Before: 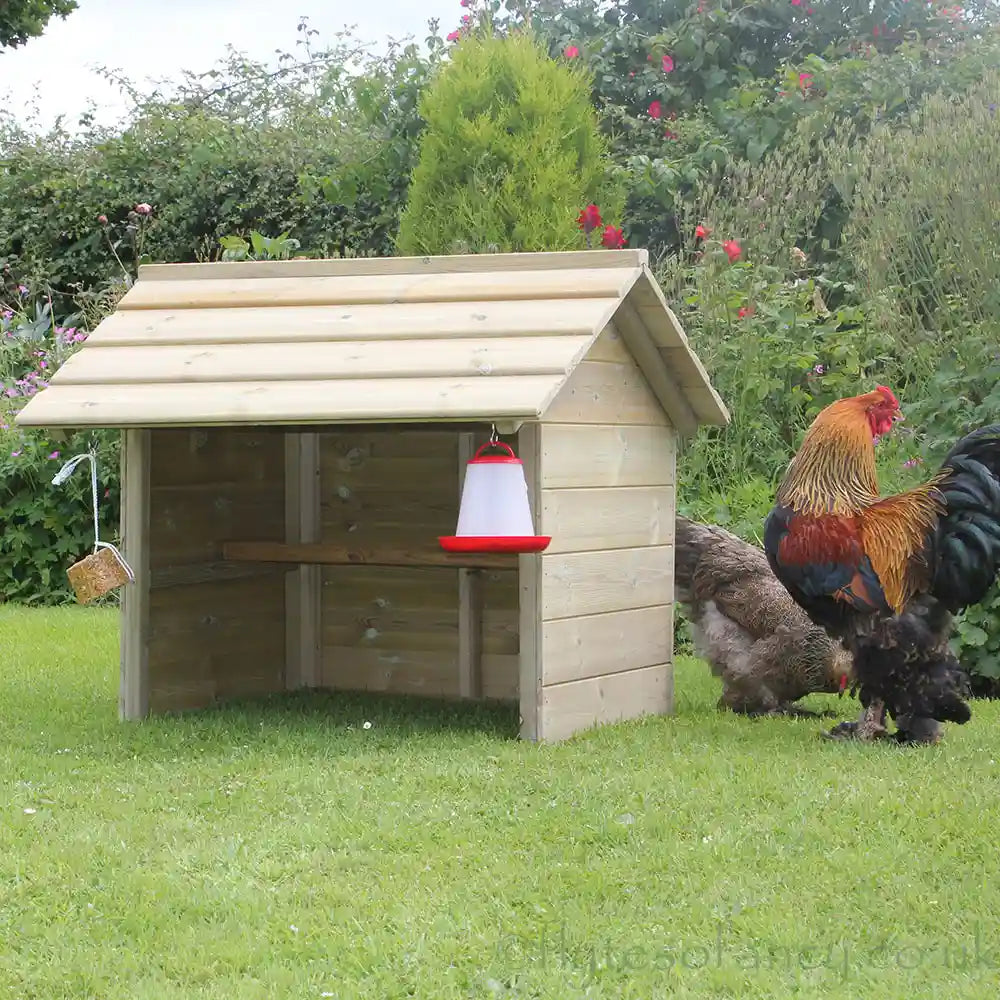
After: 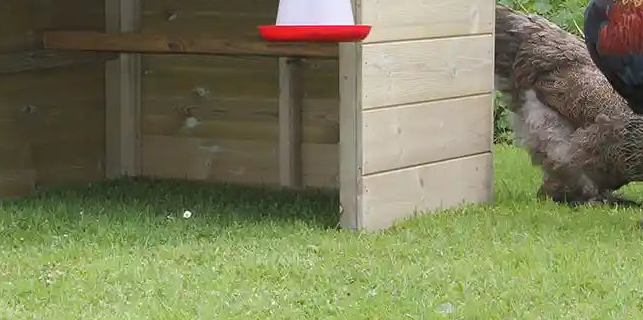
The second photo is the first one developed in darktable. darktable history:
crop: left 18.091%, top 51.13%, right 17.525%, bottom 16.85%
exposure: compensate highlight preservation false
